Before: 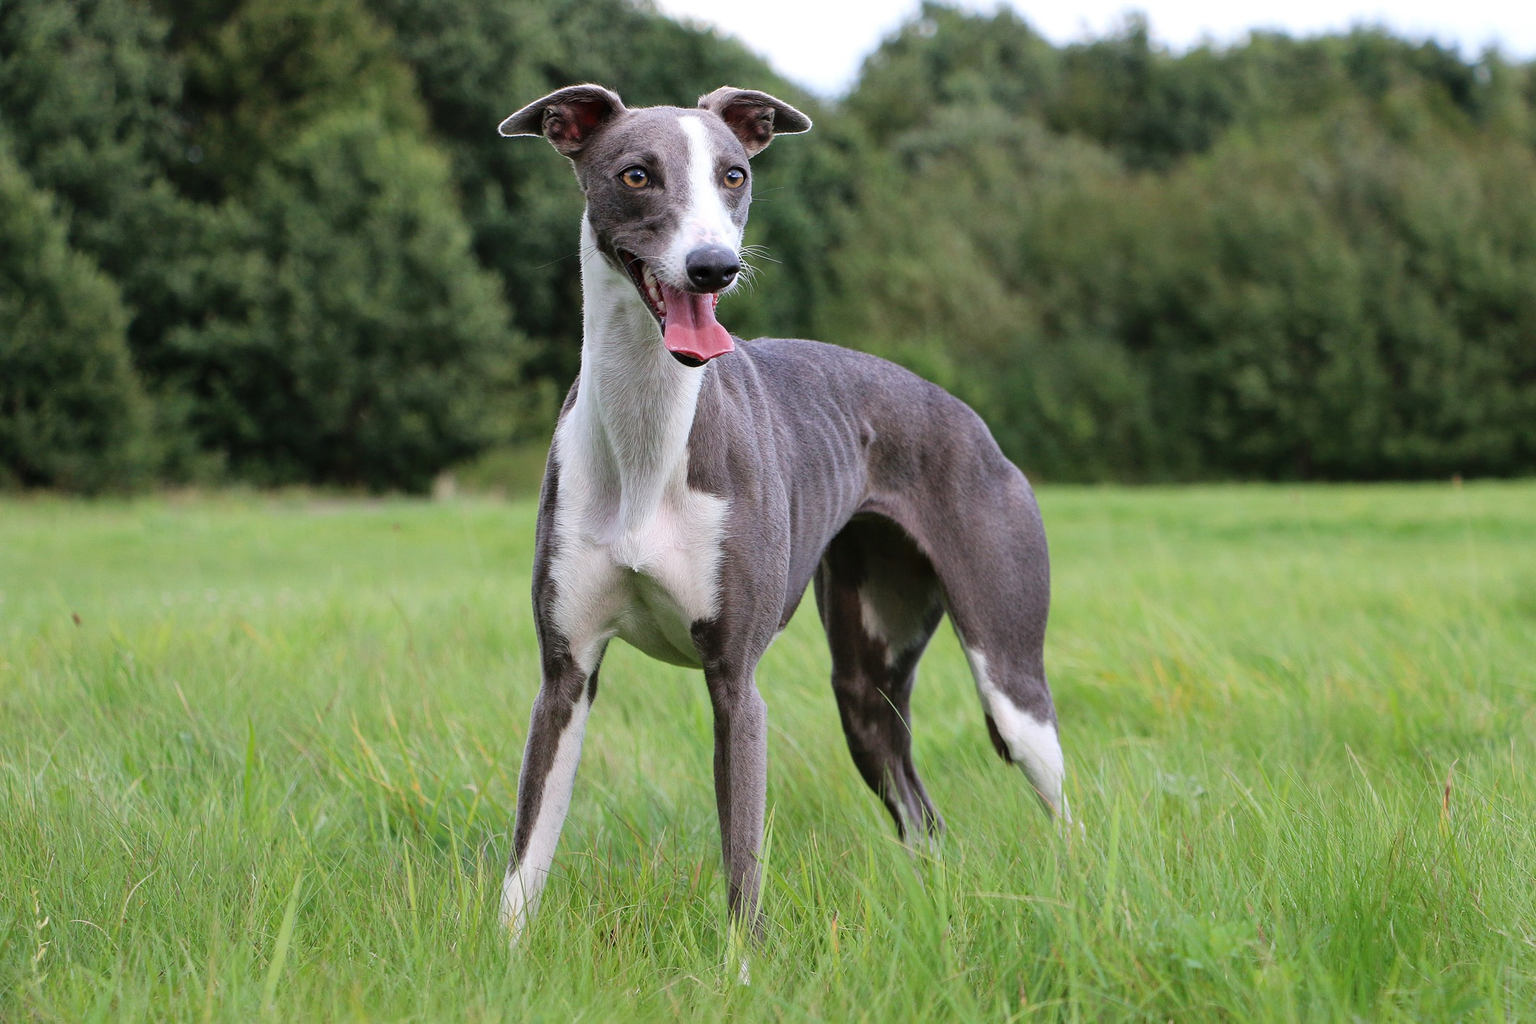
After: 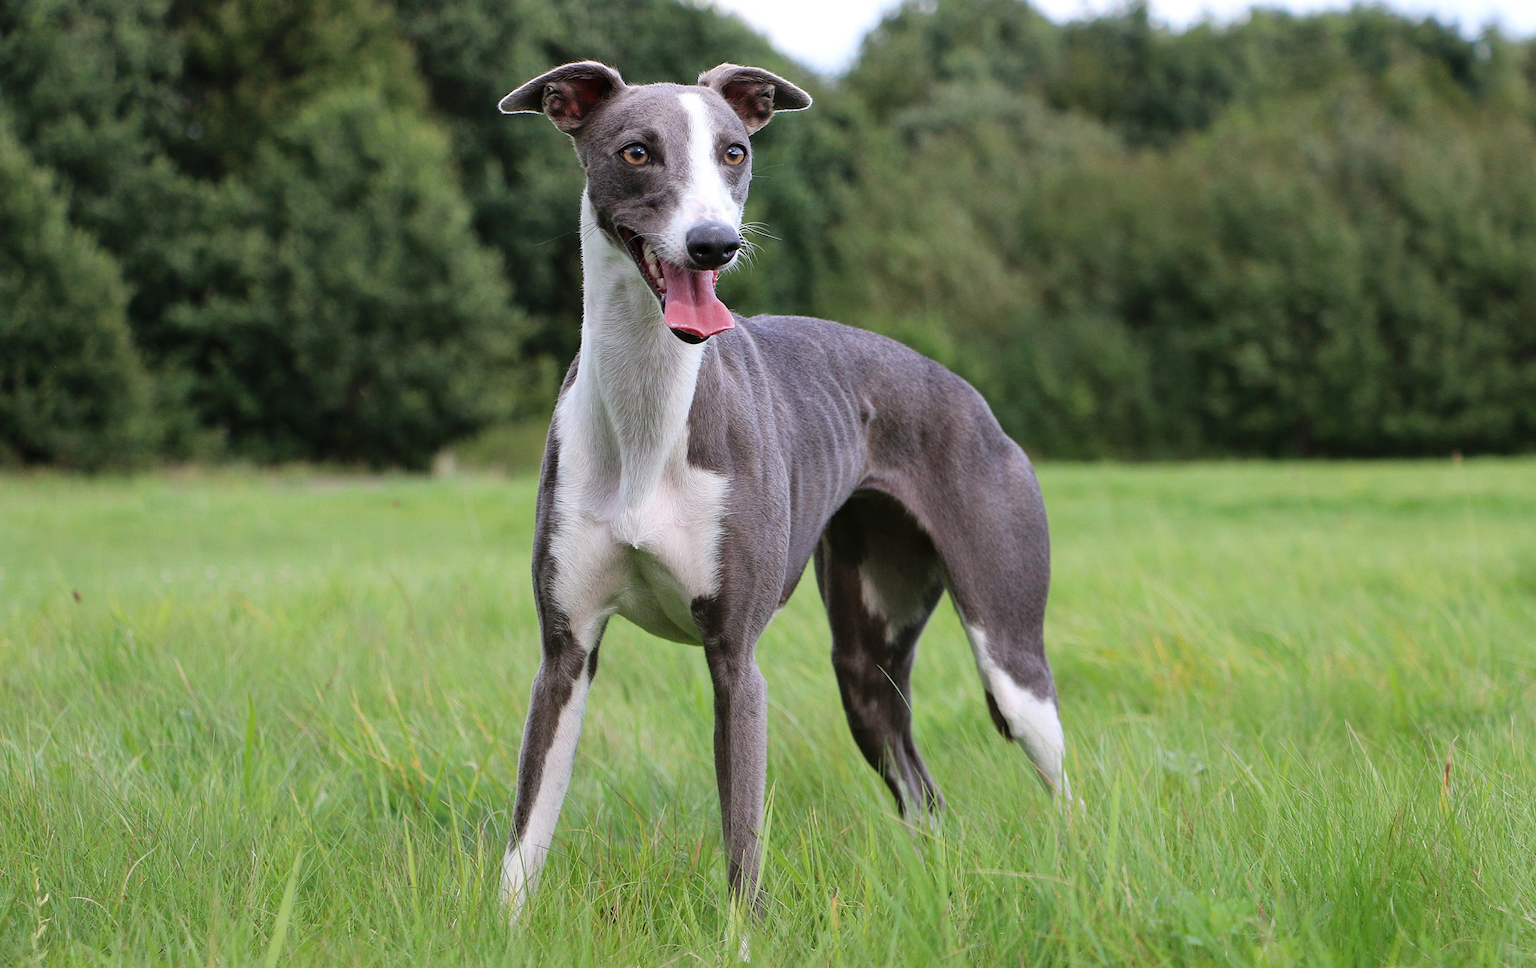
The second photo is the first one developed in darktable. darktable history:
crop and rotate: top 2.295%, bottom 3.078%
